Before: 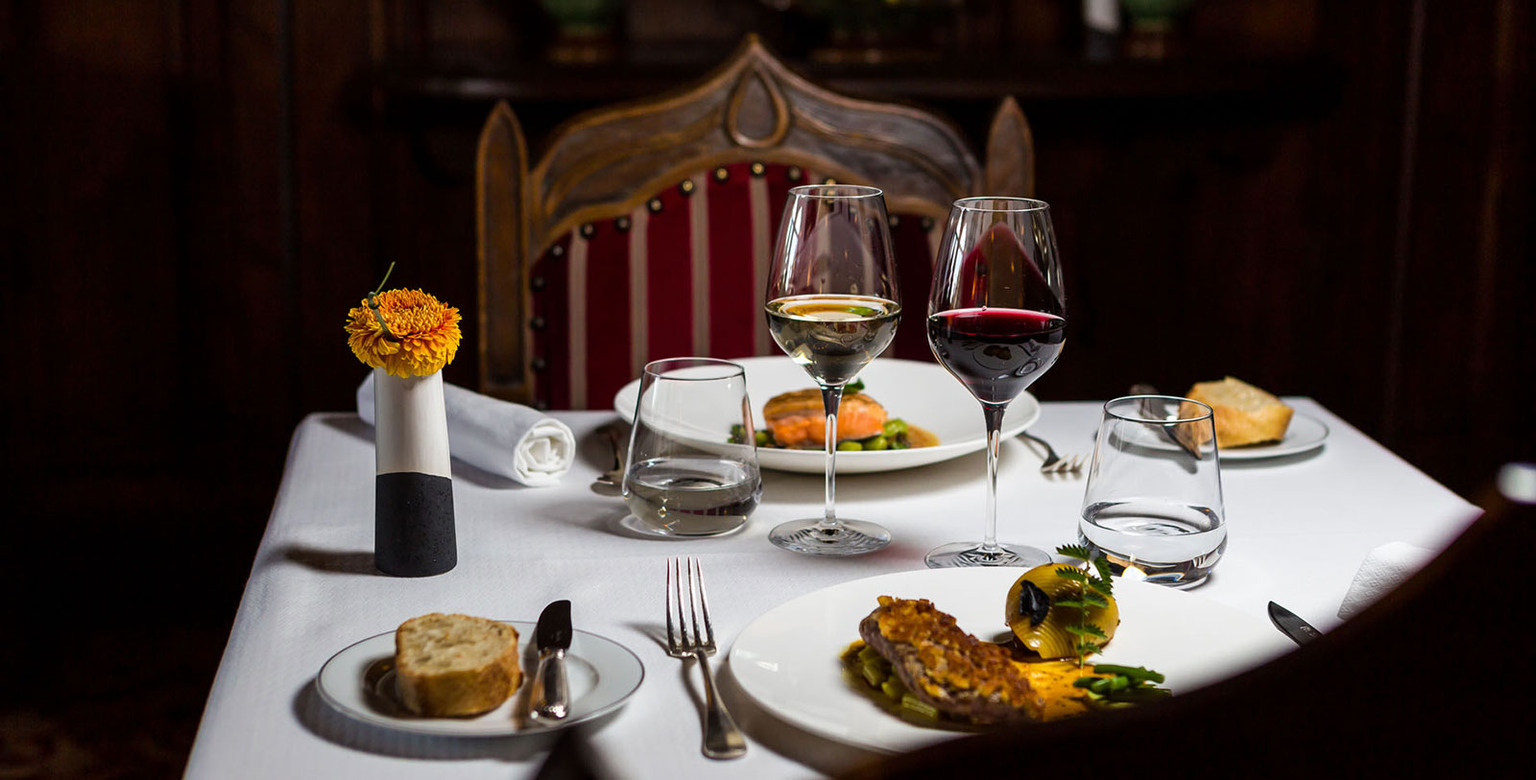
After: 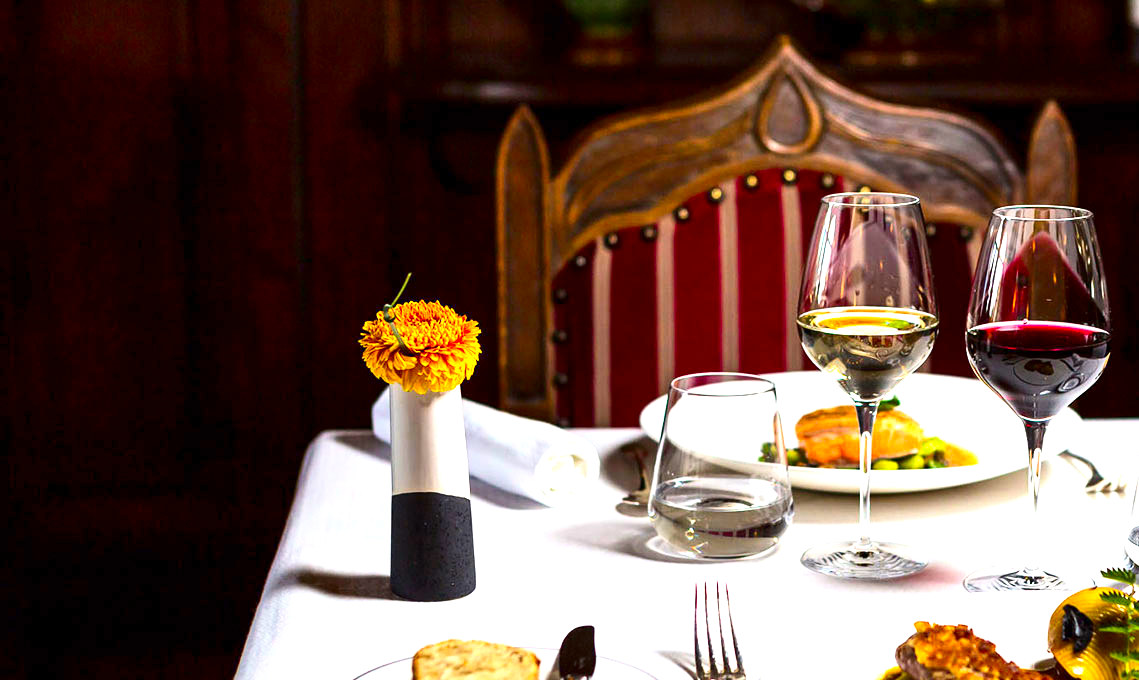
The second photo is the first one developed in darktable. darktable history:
crop: right 28.77%, bottom 16.281%
contrast brightness saturation: contrast 0.172, saturation 0.301
exposure: black level correction 0.001, exposure 1.398 EV, compensate exposure bias true, compensate highlight preservation false
